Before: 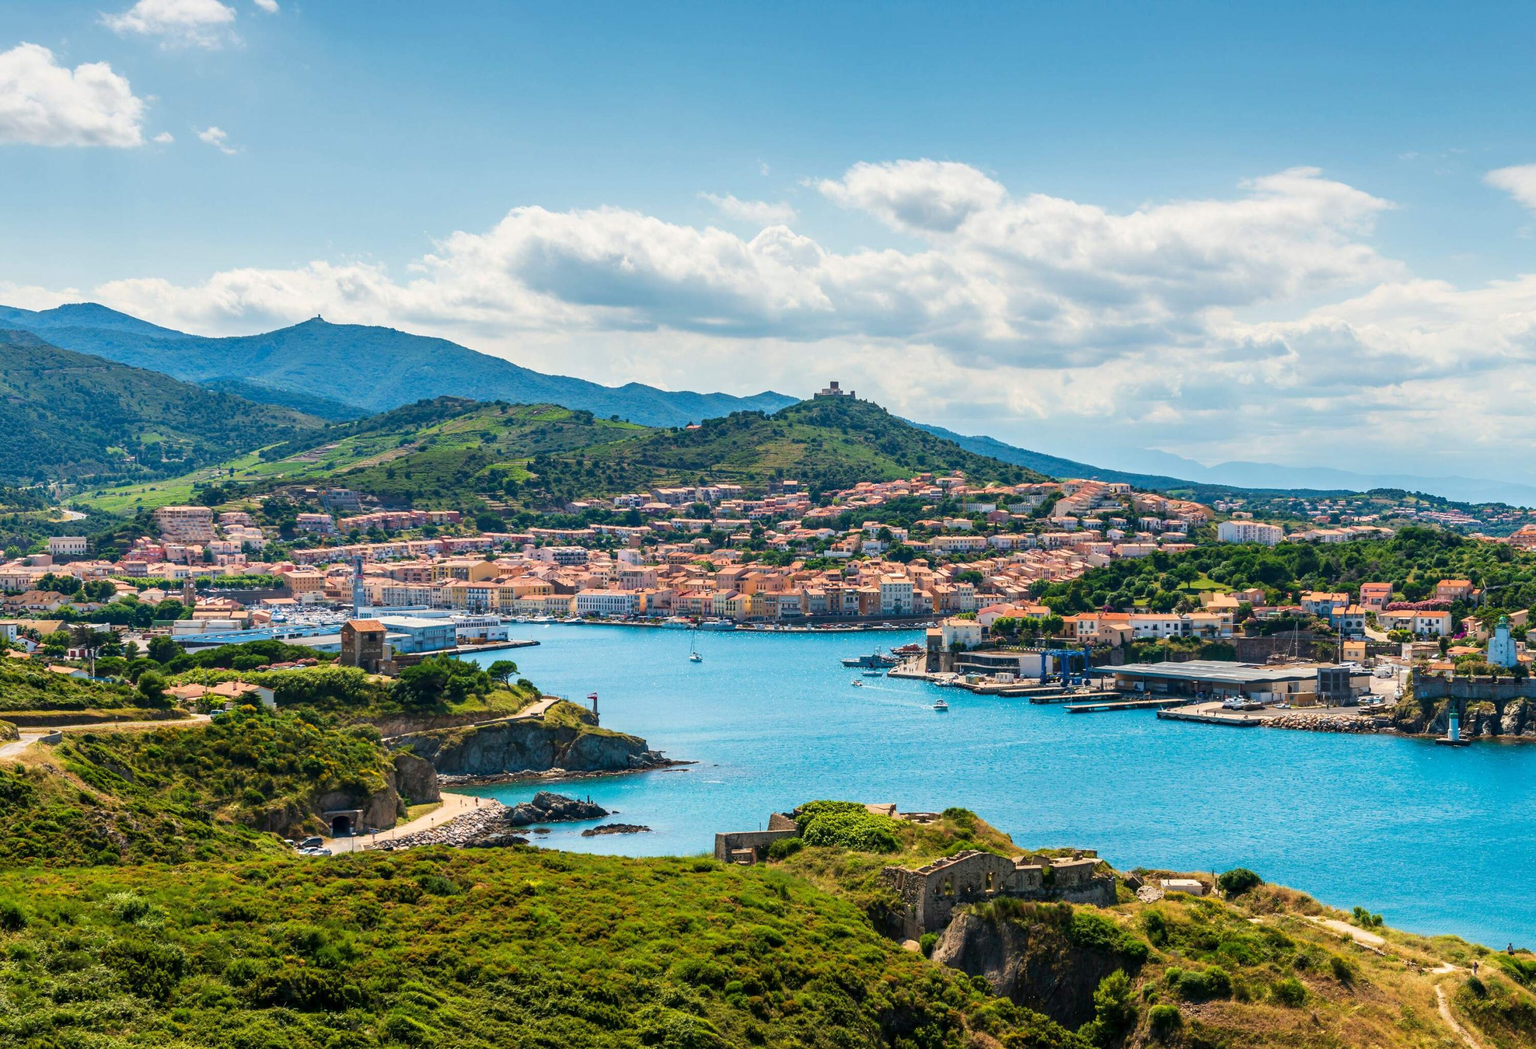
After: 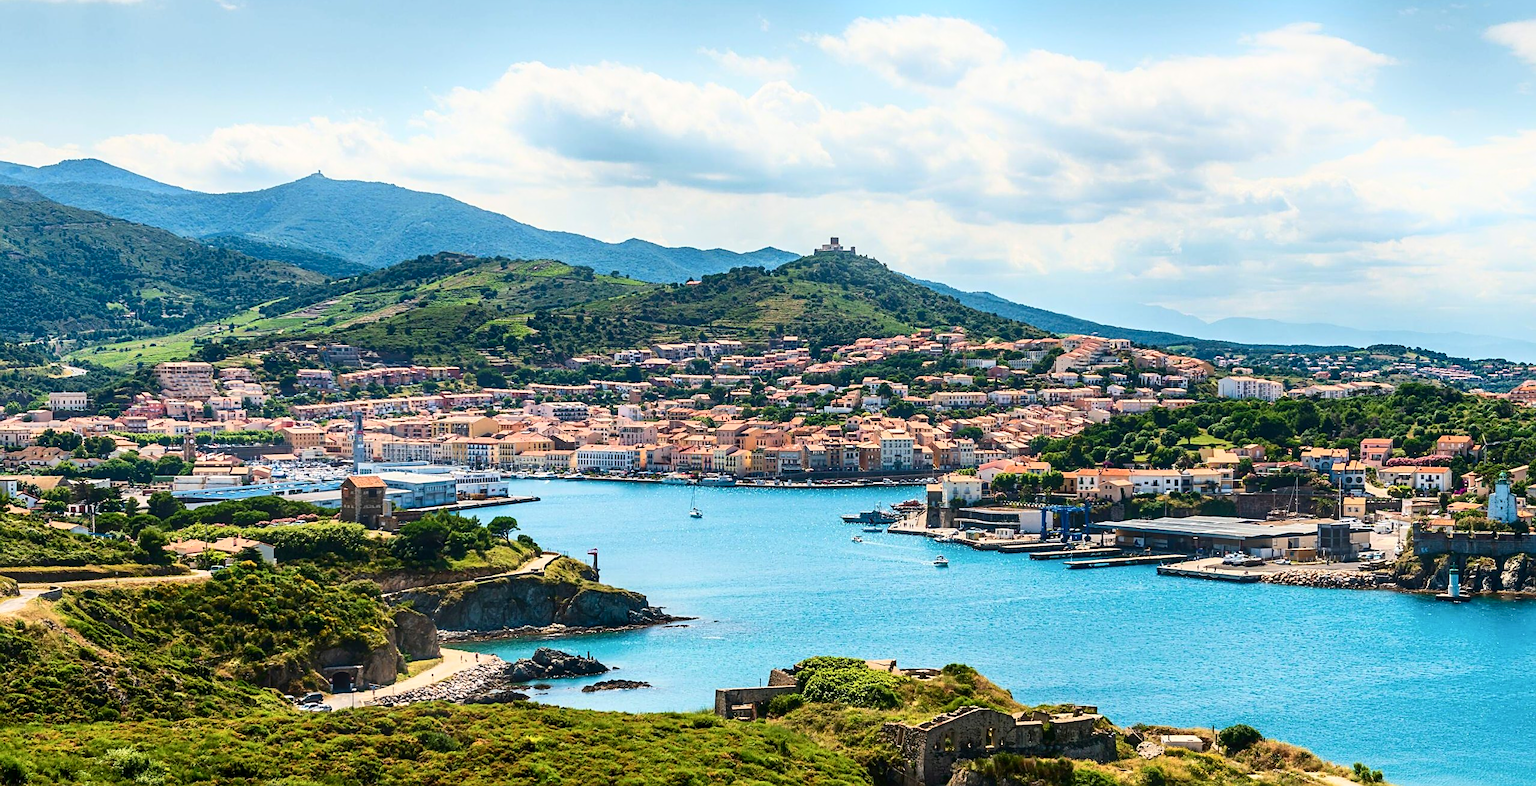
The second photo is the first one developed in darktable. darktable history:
crop: top 13.819%, bottom 11.169%
contrast brightness saturation: contrast 0.22
sharpen: on, module defaults
bloom: size 15%, threshold 97%, strength 7%
